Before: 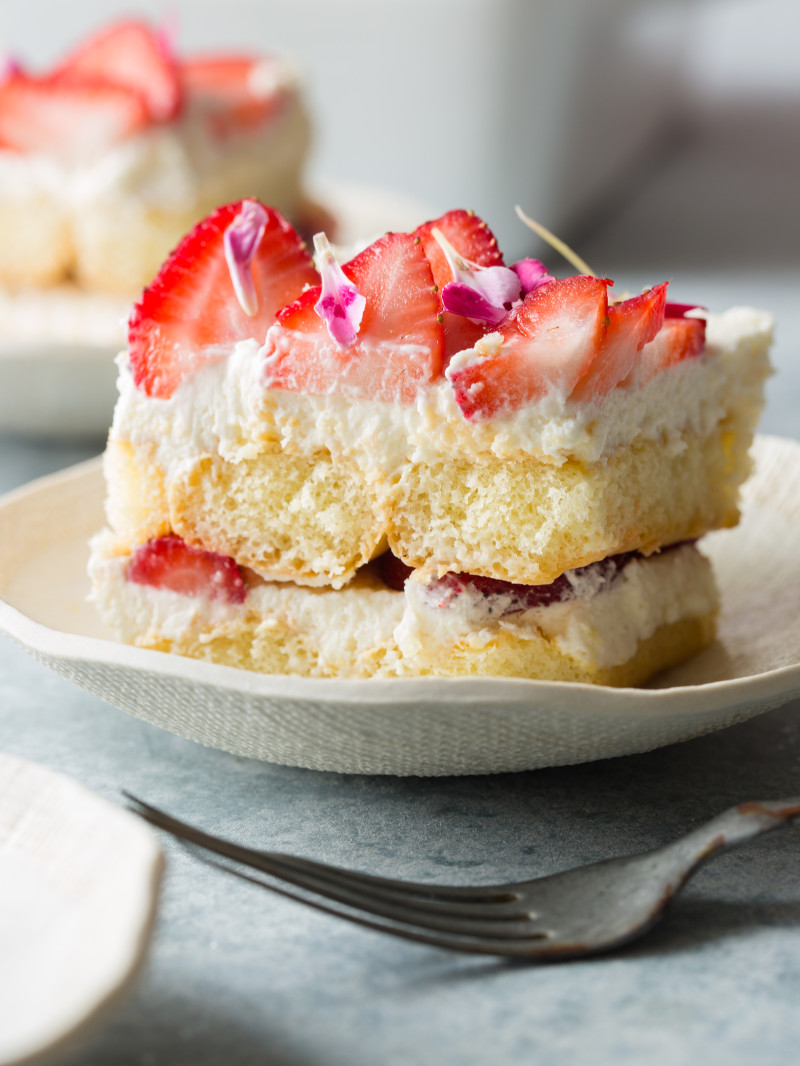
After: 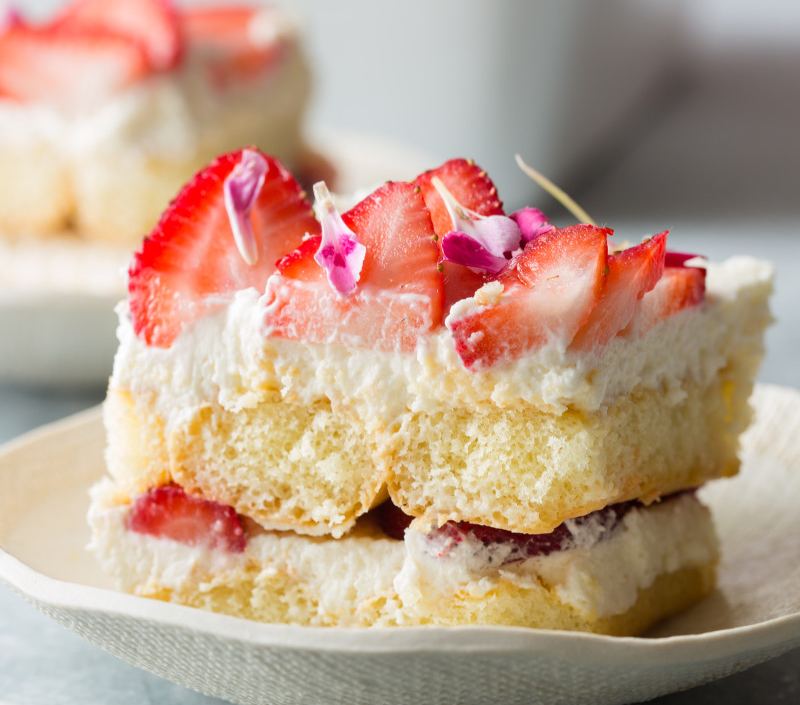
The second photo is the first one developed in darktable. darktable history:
crop and rotate: top 4.846%, bottom 28.986%
